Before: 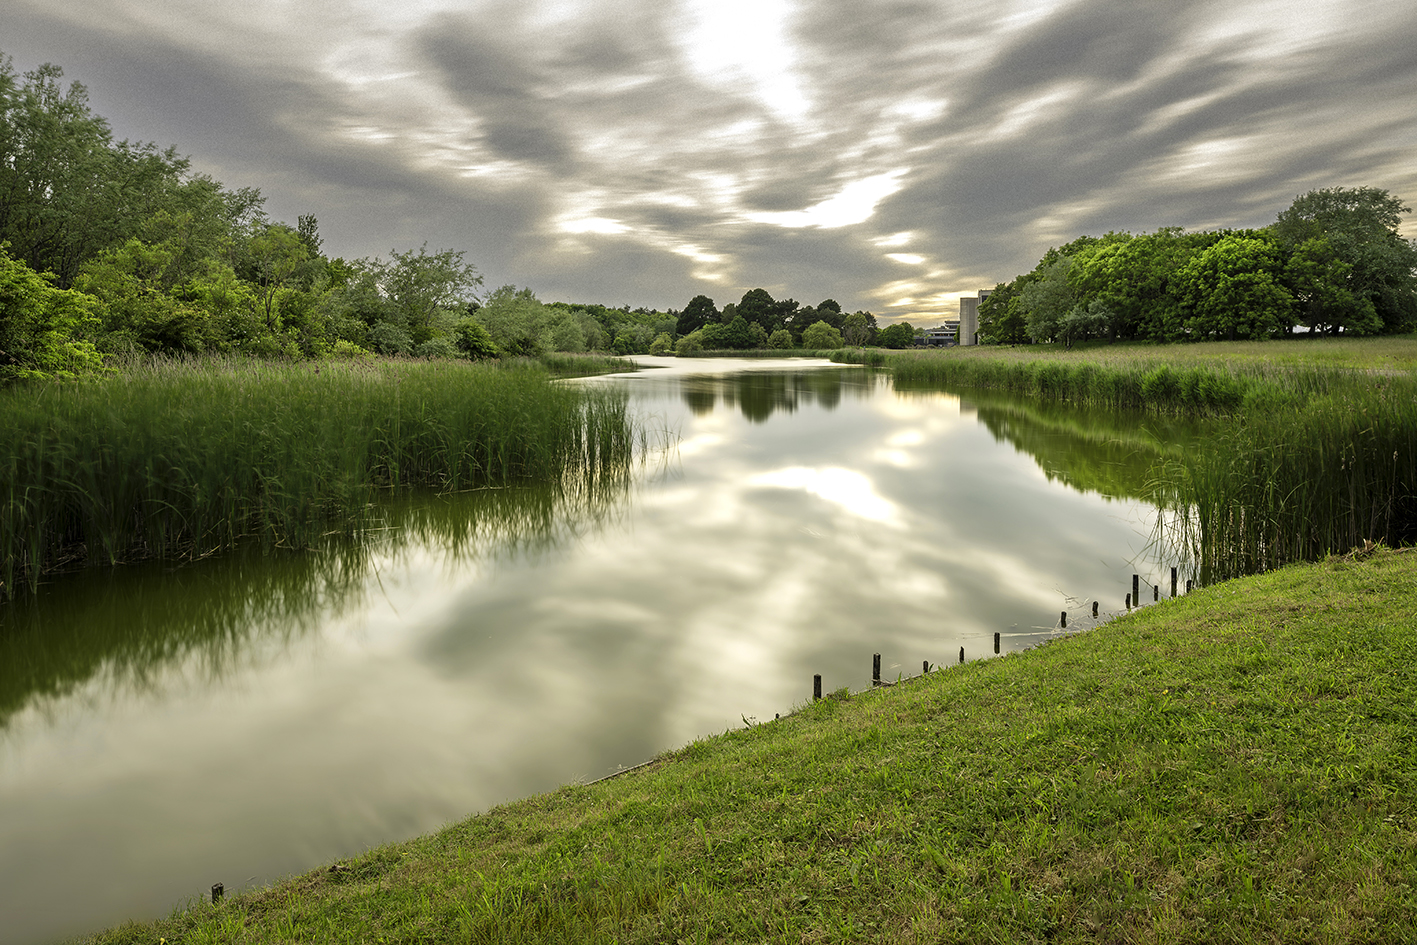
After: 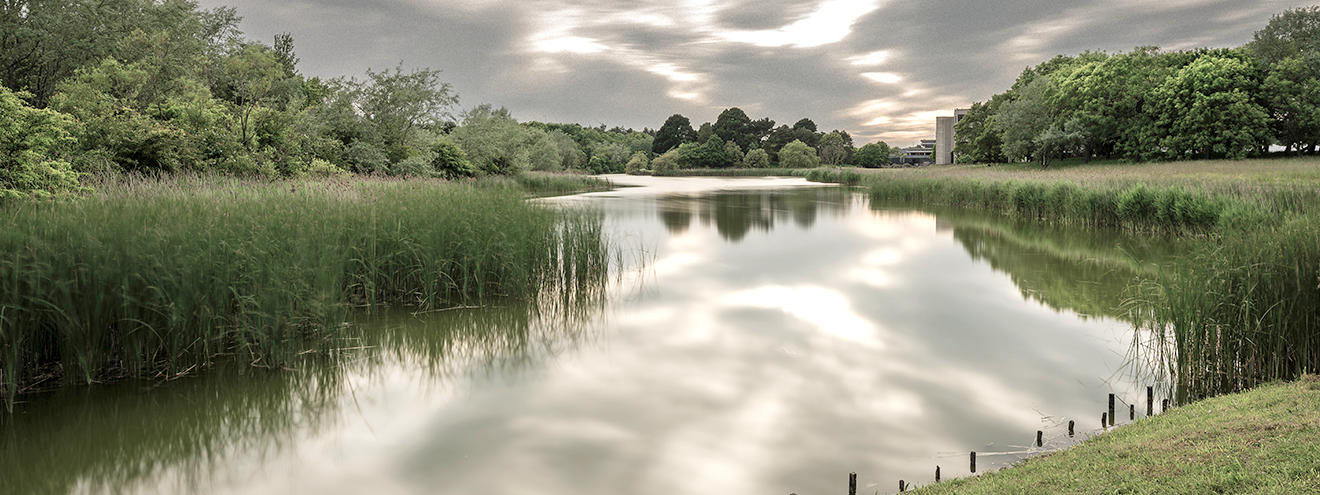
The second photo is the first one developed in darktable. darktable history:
crop: left 1.744%, top 19.225%, right 5.069%, bottom 28.357%
color balance rgb: linear chroma grading › global chroma -16.06%, perceptual saturation grading › global saturation -32.85%, global vibrance -23.56%
